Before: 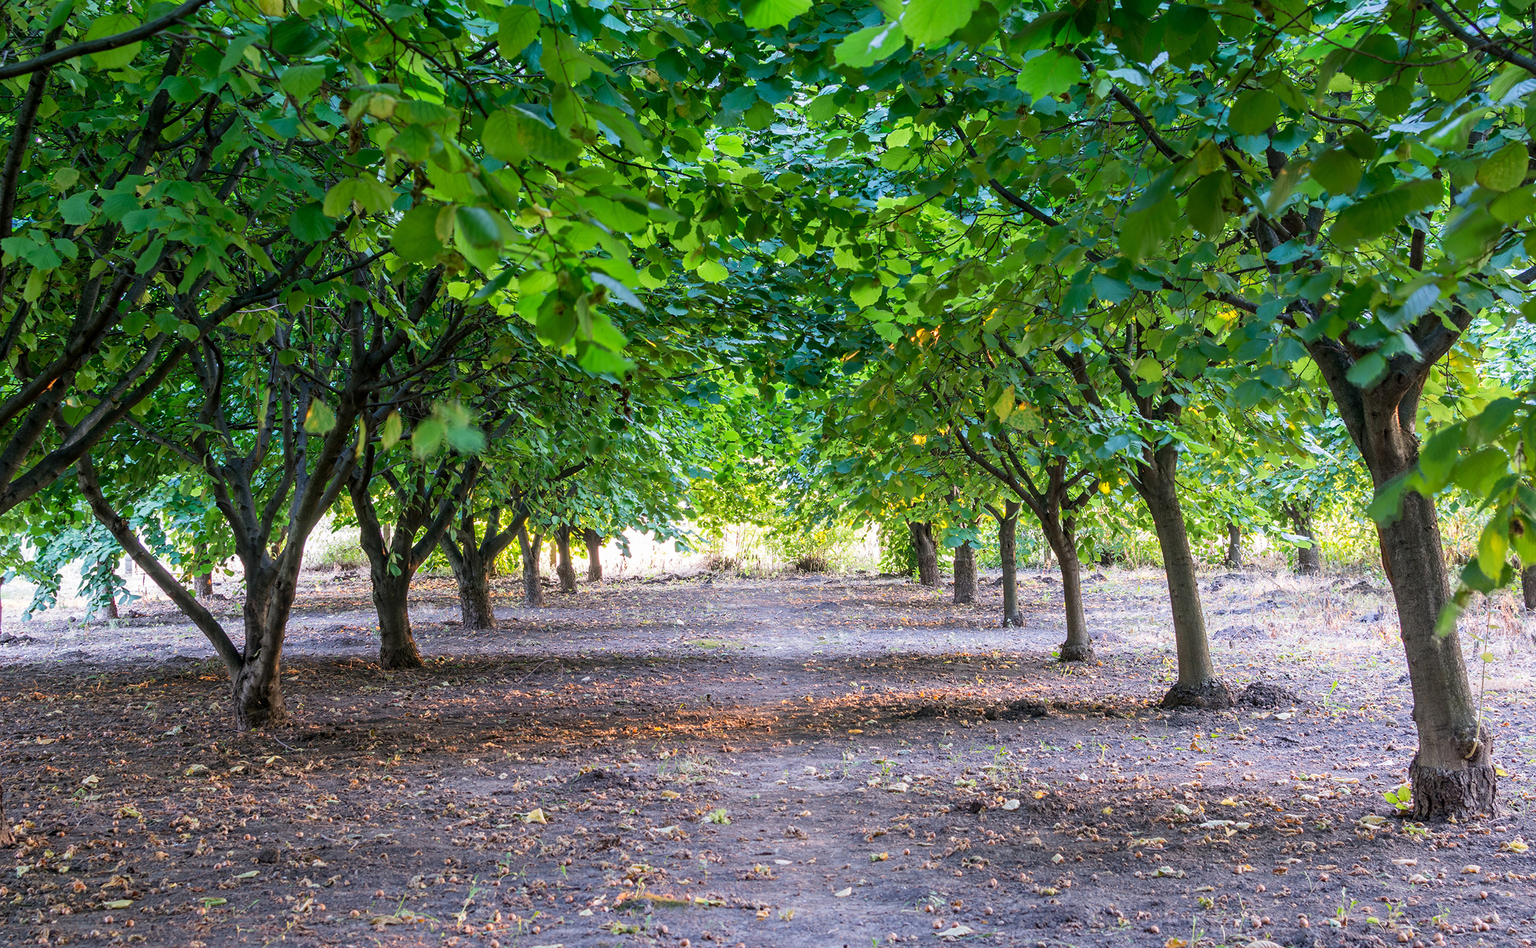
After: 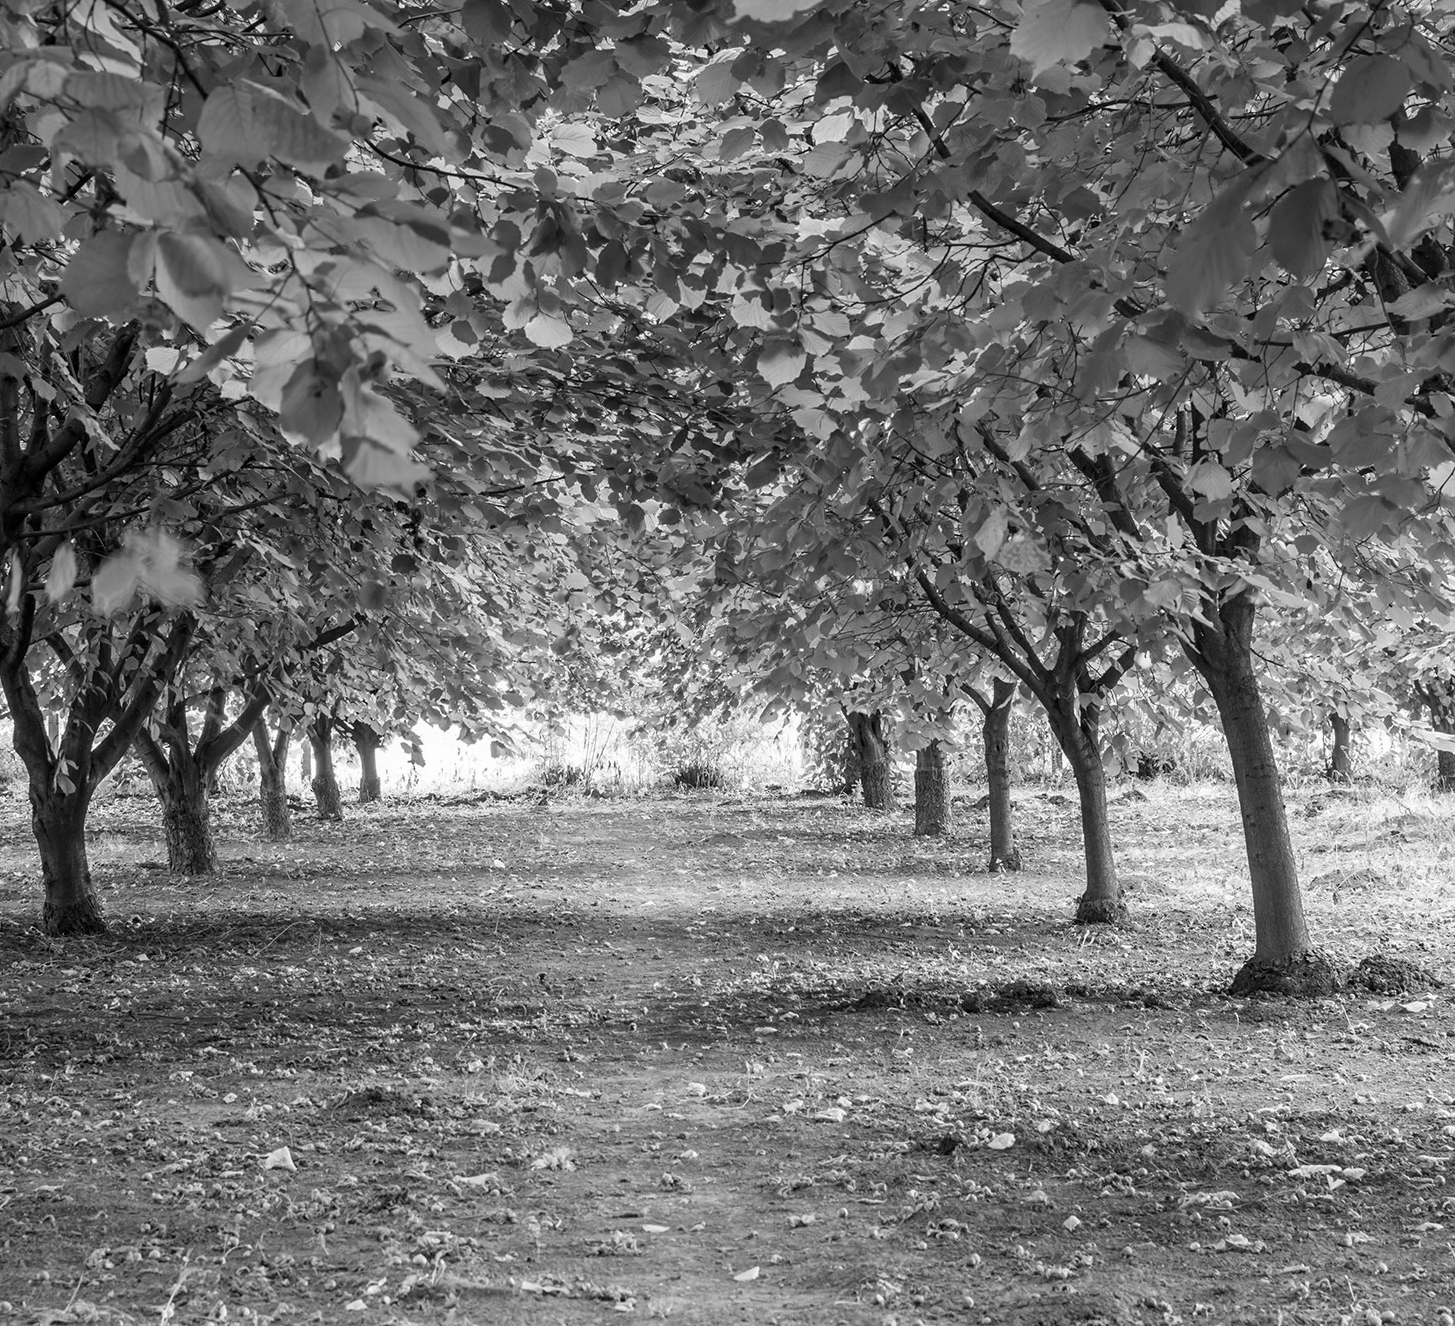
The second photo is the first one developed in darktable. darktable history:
monochrome: on, module defaults
crop and rotate: left 22.918%, top 5.629%, right 14.711%, bottom 2.247%
